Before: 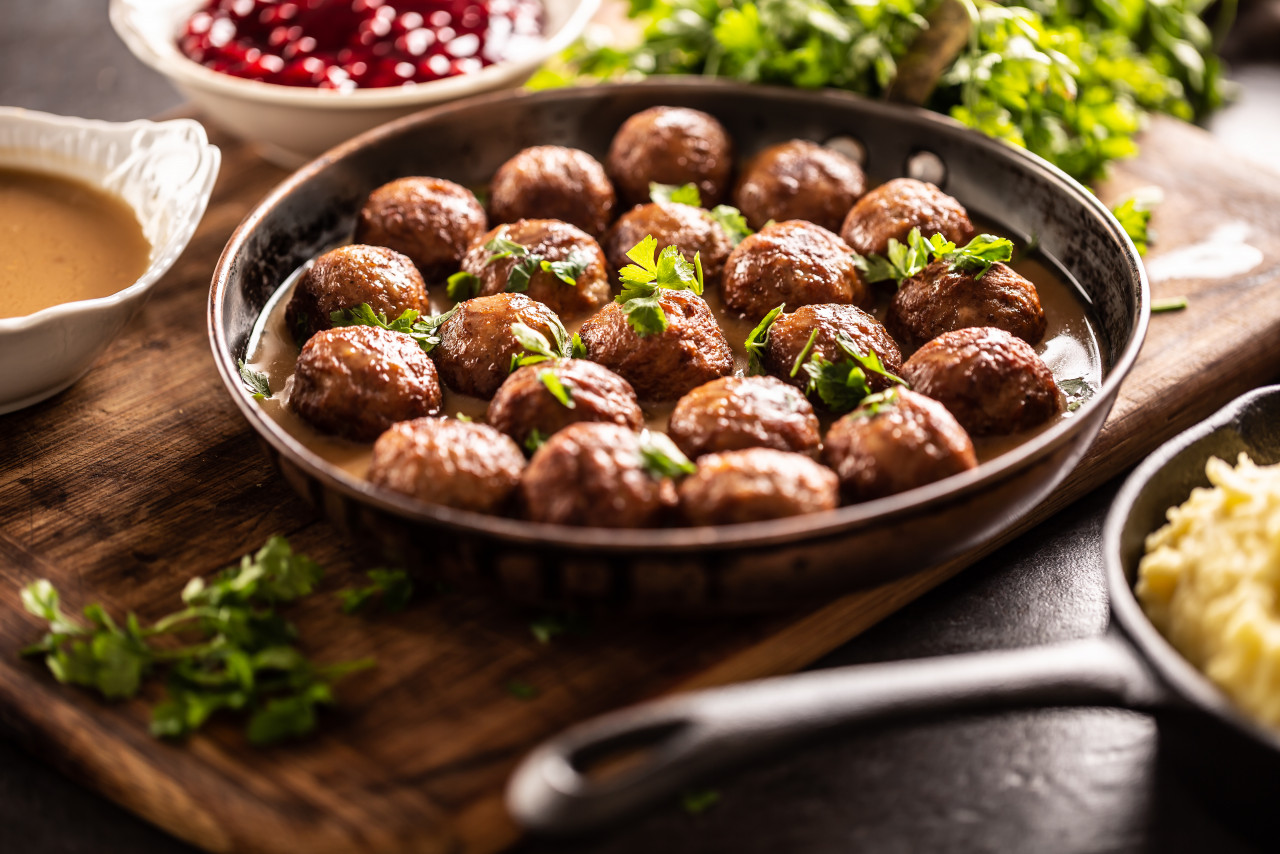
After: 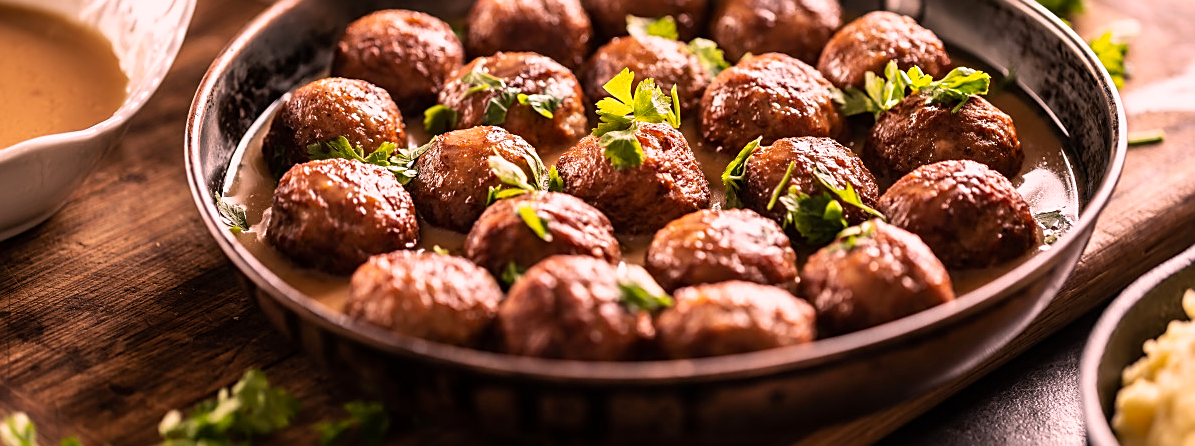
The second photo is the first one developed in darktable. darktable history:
crop: left 1.832%, top 19.564%, right 4.761%, bottom 28.099%
color correction: highlights a* 14.64, highlights b* 4.79
sharpen: on, module defaults
